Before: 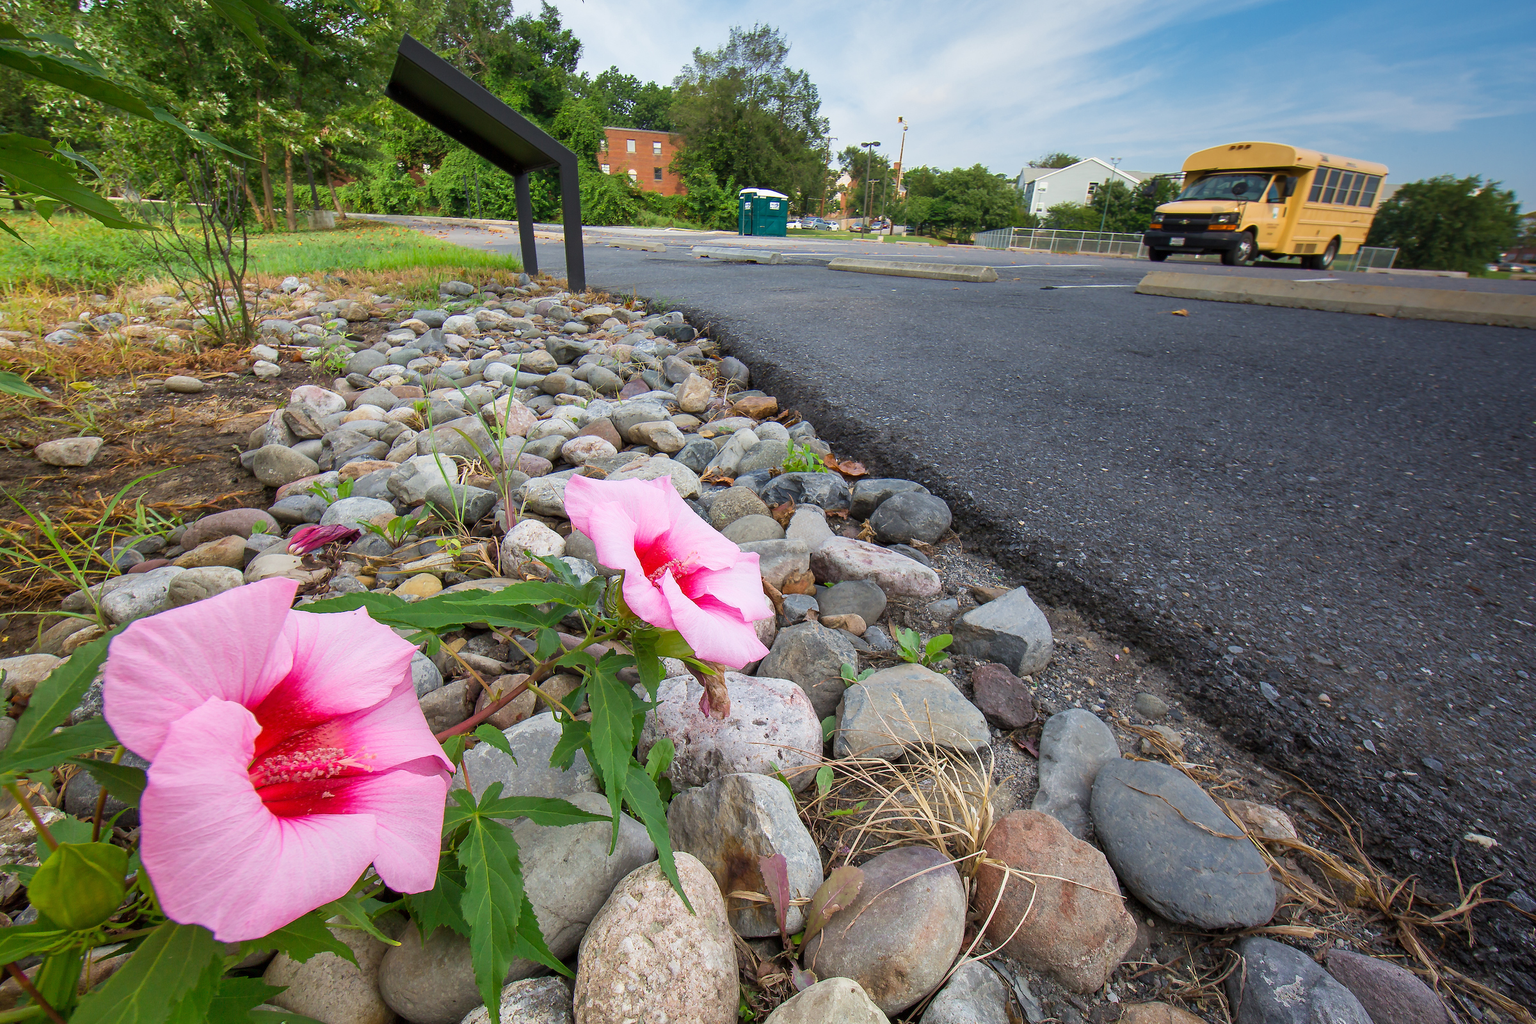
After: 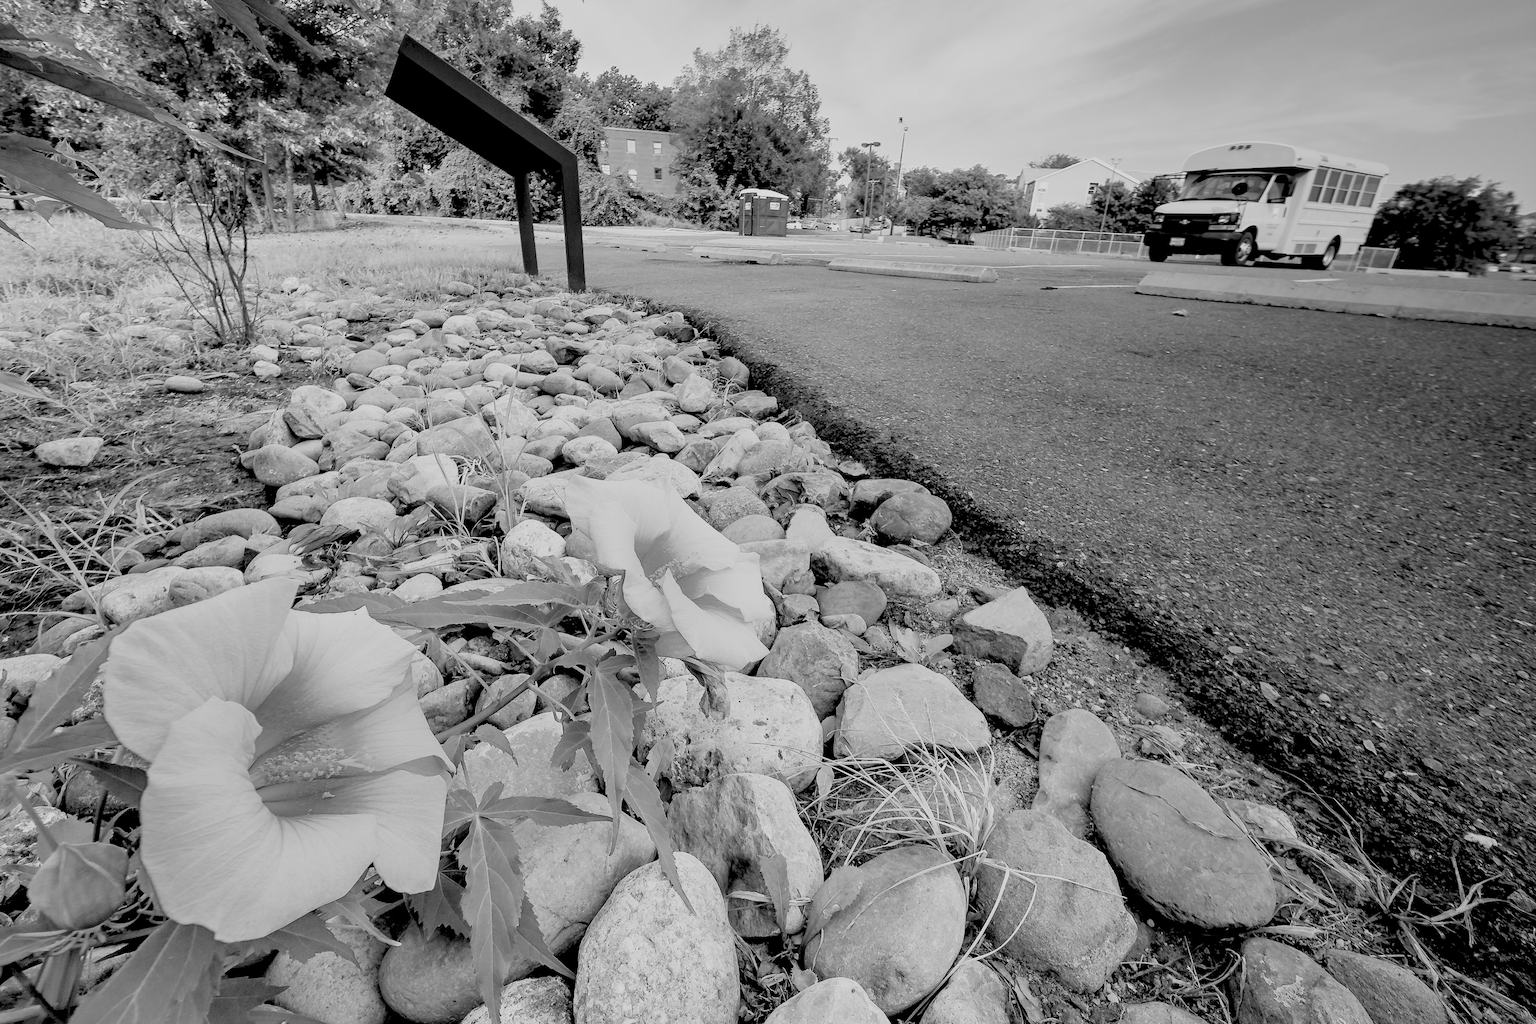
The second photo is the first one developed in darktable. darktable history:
contrast equalizer: octaves 7, y [[0.6 ×6], [0.55 ×6], [0 ×6], [0 ×6], [0 ×6]], mix 0.15
monochrome: a -71.75, b 75.82
exposure: black level correction 0.01, exposure 0.014 EV, compensate highlight preservation false
levels: levels [0.072, 0.414, 0.976]
filmic rgb: black relative exposure -16 EV, white relative exposure 6.92 EV, hardness 4.7
rgb curve: mode RGB, independent channels
